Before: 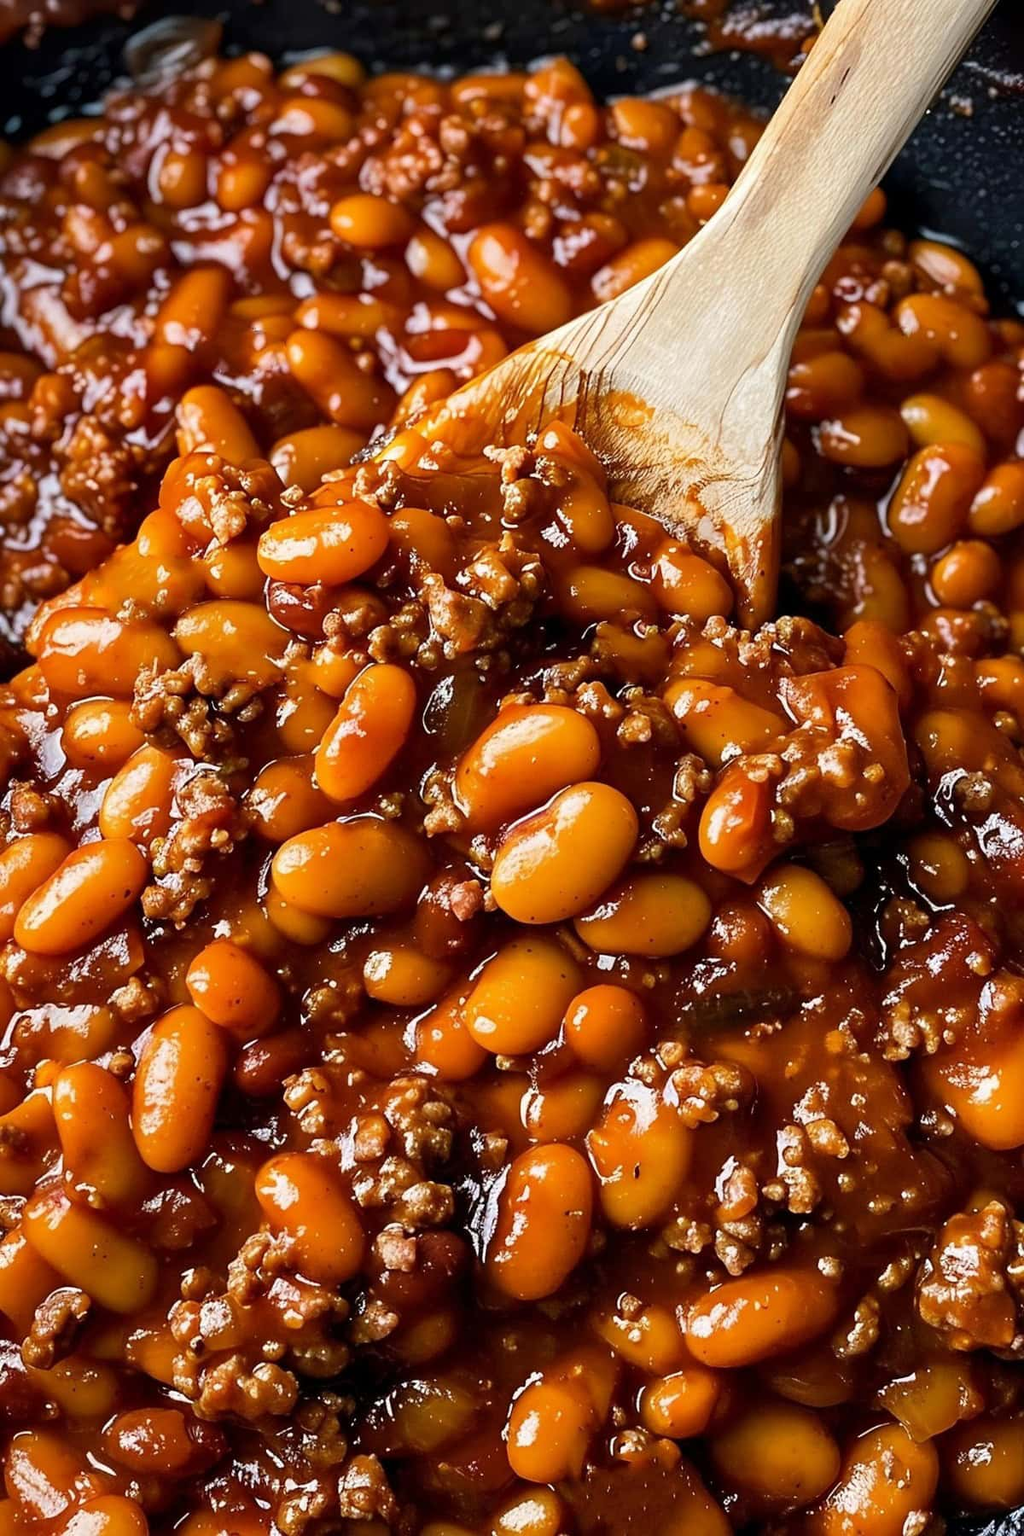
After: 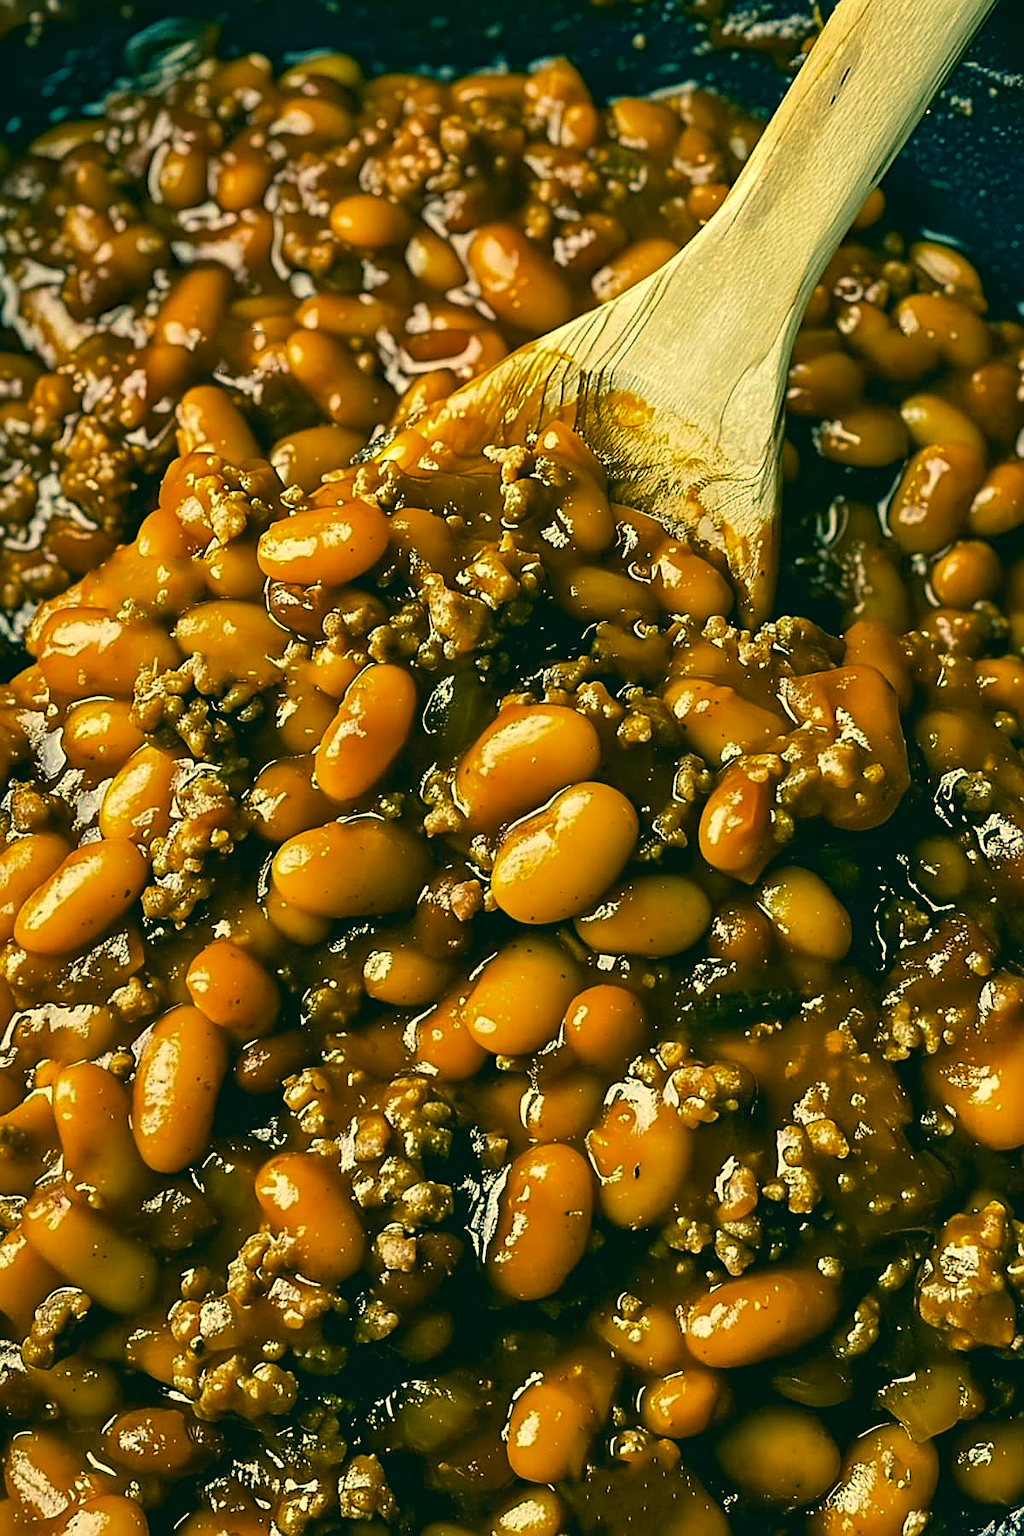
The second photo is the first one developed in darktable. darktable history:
velvia: strength 14.56%
sharpen: on, module defaults
color correction: highlights a* 1.84, highlights b* 34.48, shadows a* -37.08, shadows b* -6.26
haze removal: compatibility mode true, adaptive false
